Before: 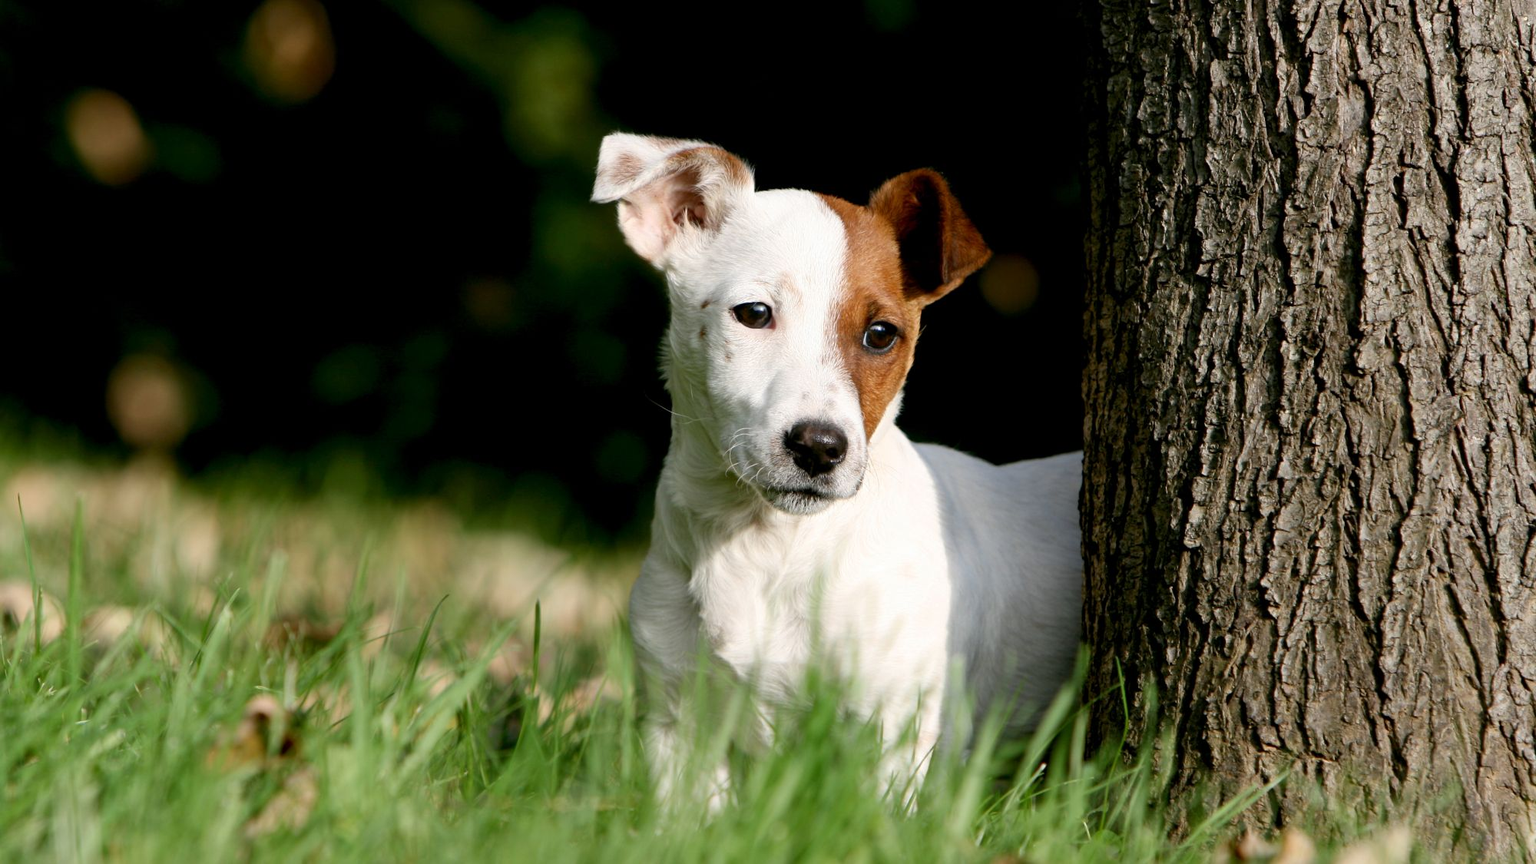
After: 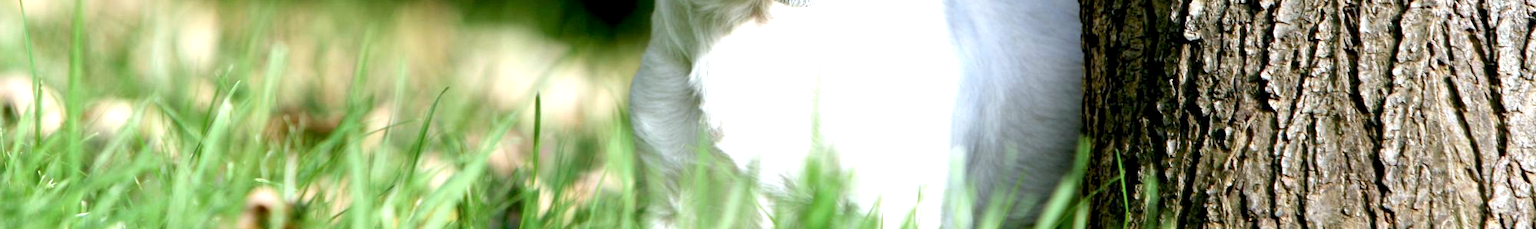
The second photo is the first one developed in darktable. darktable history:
exposure: black level correction 0.001, exposure 1.119 EV, compensate highlight preservation false
color calibration: x 0.367, y 0.379, temperature 4406.12 K
crop and rotate: top 58.794%, bottom 14.611%
